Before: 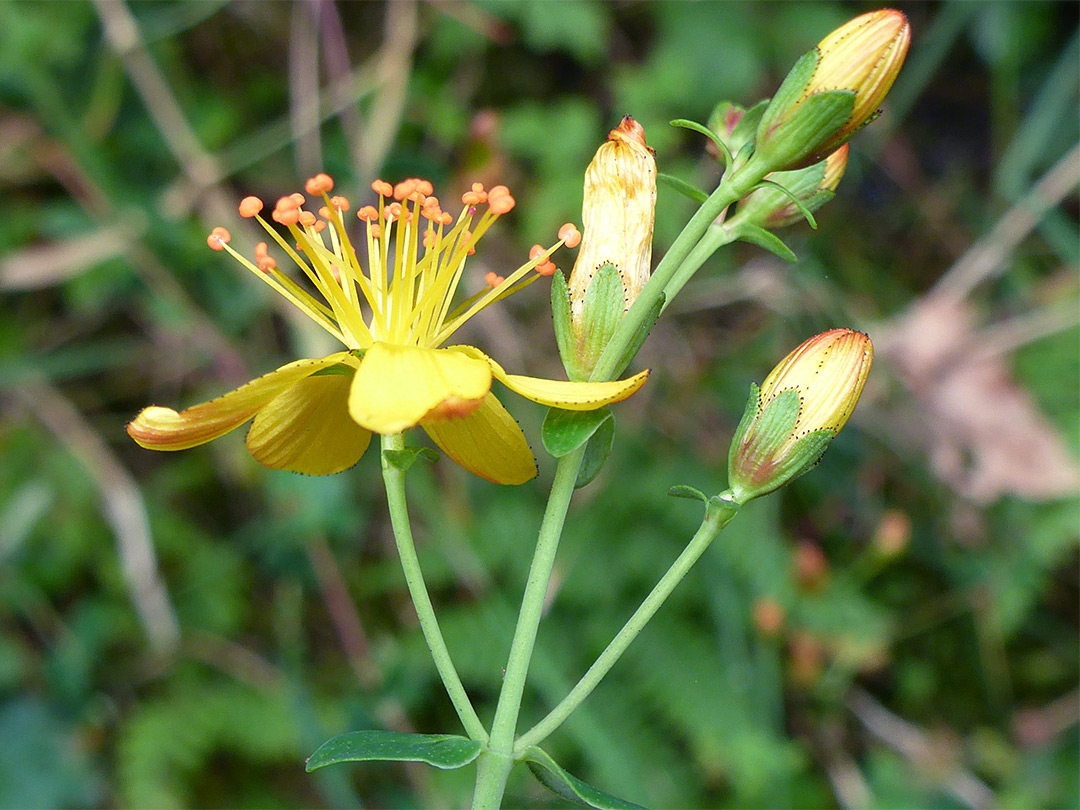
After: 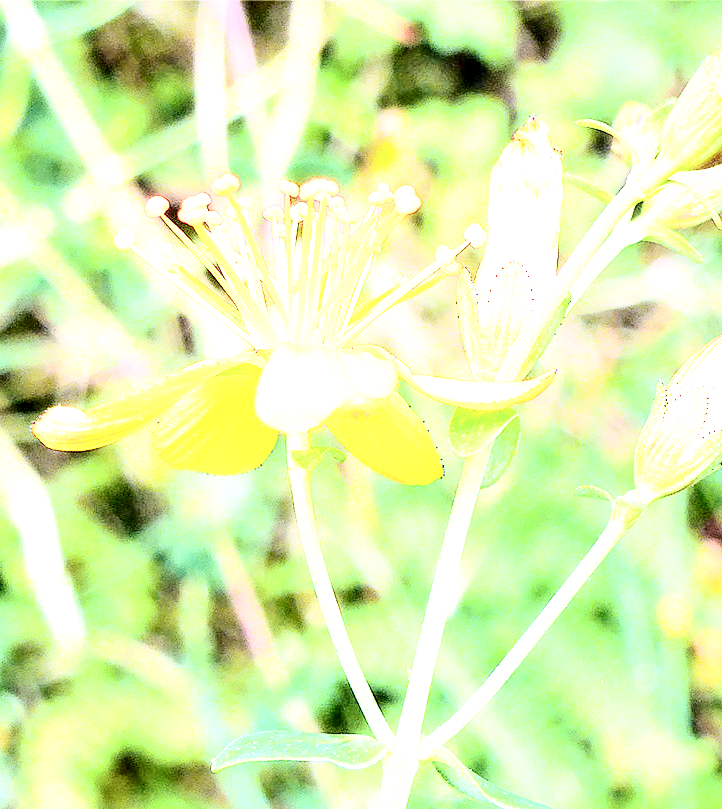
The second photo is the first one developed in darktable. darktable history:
exposure: exposure 1.137 EV, compensate highlight preservation false
contrast brightness saturation: saturation -0.046
tone curve: curves: ch0 [(0, 0) (0.003, 0.004) (0.011, 0.016) (0.025, 0.035) (0.044, 0.062) (0.069, 0.097) (0.1, 0.143) (0.136, 0.205) (0.177, 0.276) (0.224, 0.36) (0.277, 0.461) (0.335, 0.584) (0.399, 0.686) (0.468, 0.783) (0.543, 0.868) (0.623, 0.927) (0.709, 0.96) (0.801, 0.974) (0.898, 0.986) (1, 1)], color space Lab, independent channels, preserve colors none
crop and rotate: left 8.782%, right 24.319%
local contrast: highlights 16%, detail 185%
base curve: curves: ch0 [(0, 0) (0.012, 0.01) (0.073, 0.168) (0.31, 0.711) (0.645, 0.957) (1, 1)], preserve colors none
velvia: strength 14.91%
